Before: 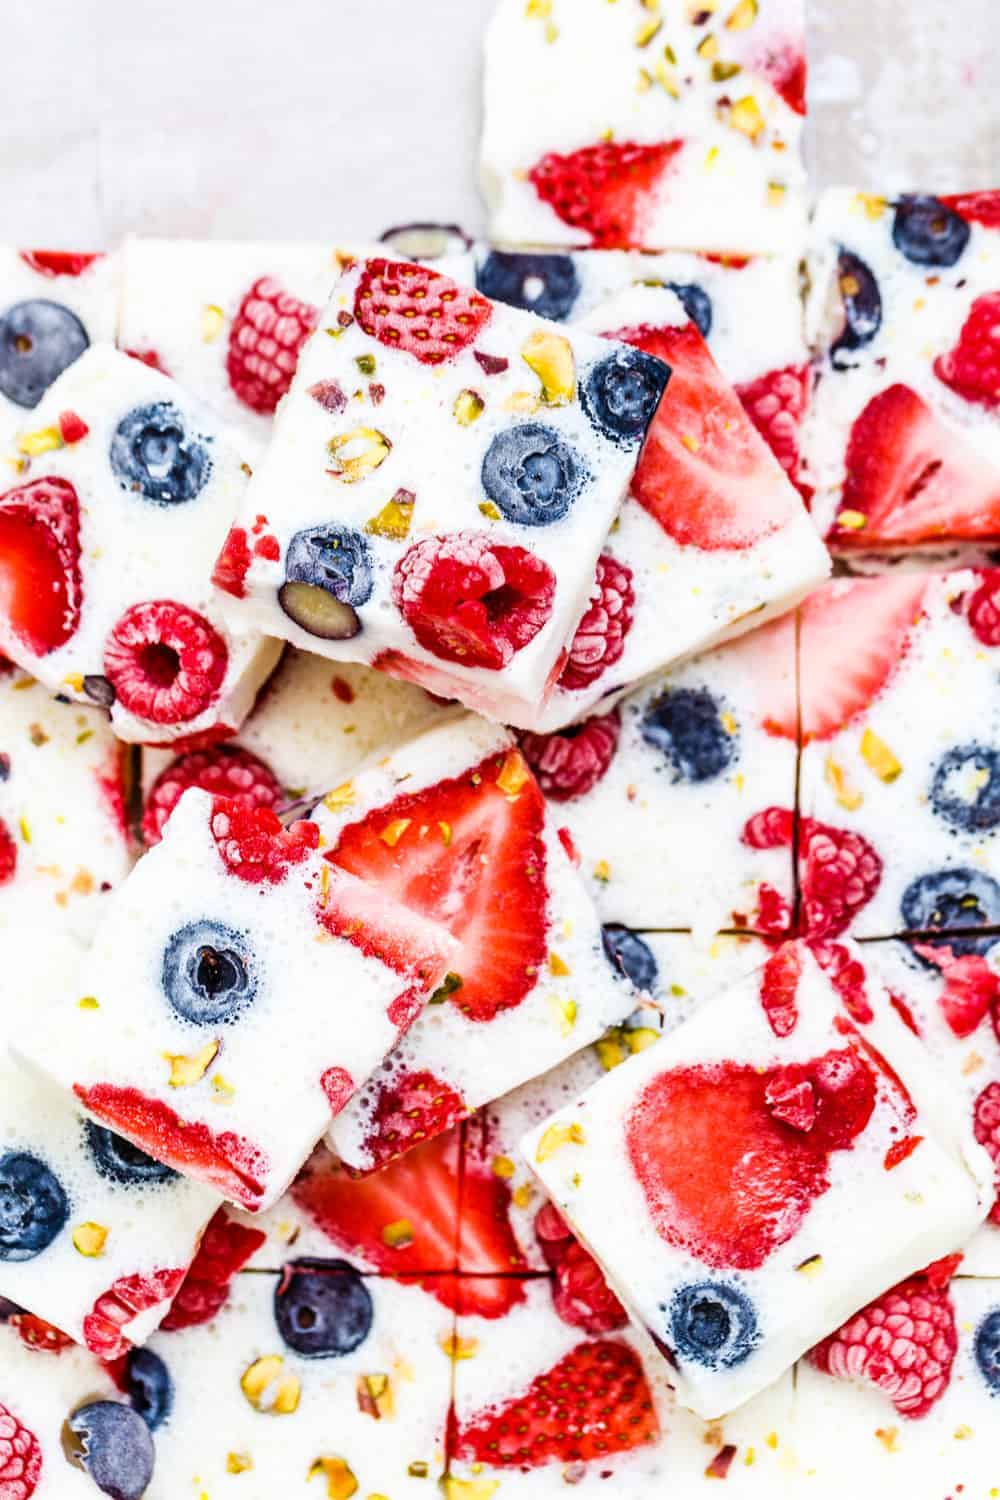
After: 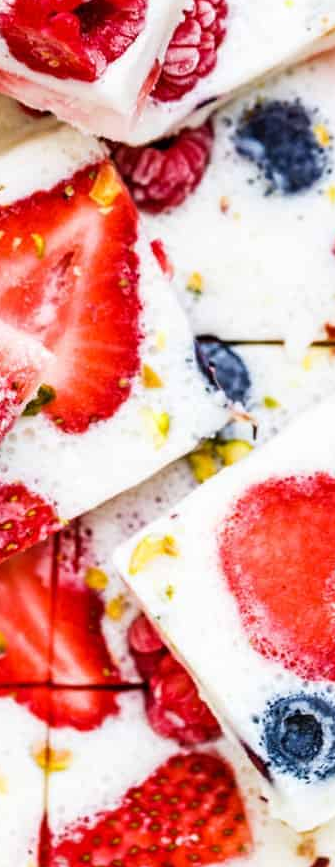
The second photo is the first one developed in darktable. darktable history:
crop: left 40.758%, top 39.244%, right 25.679%, bottom 2.91%
